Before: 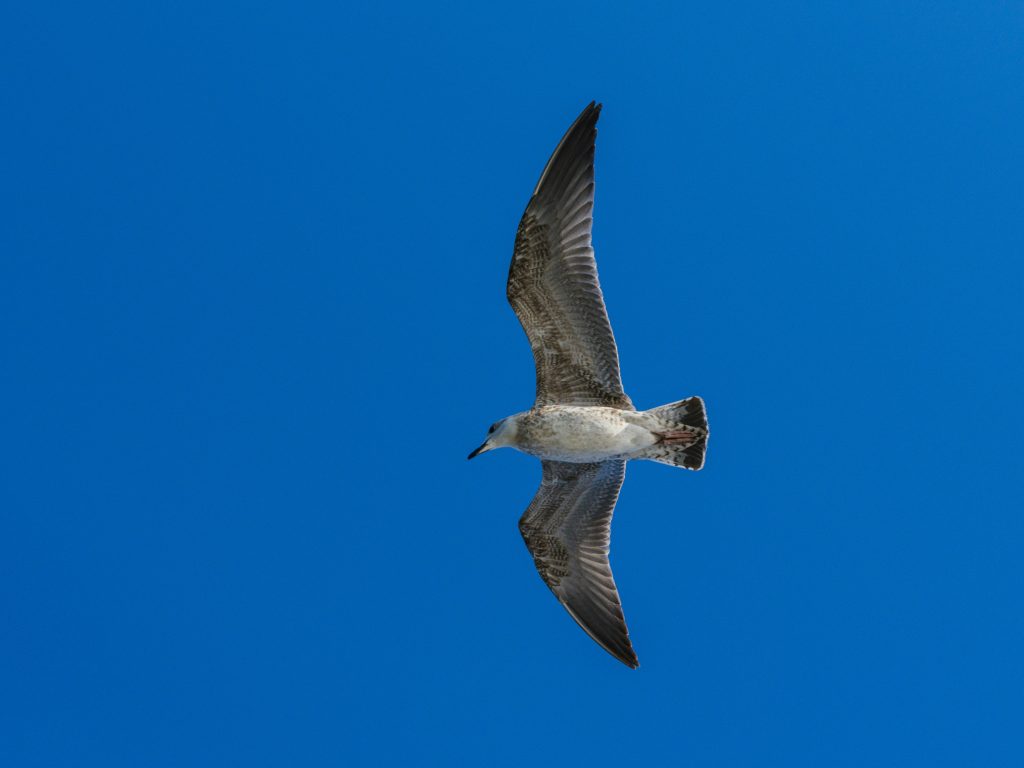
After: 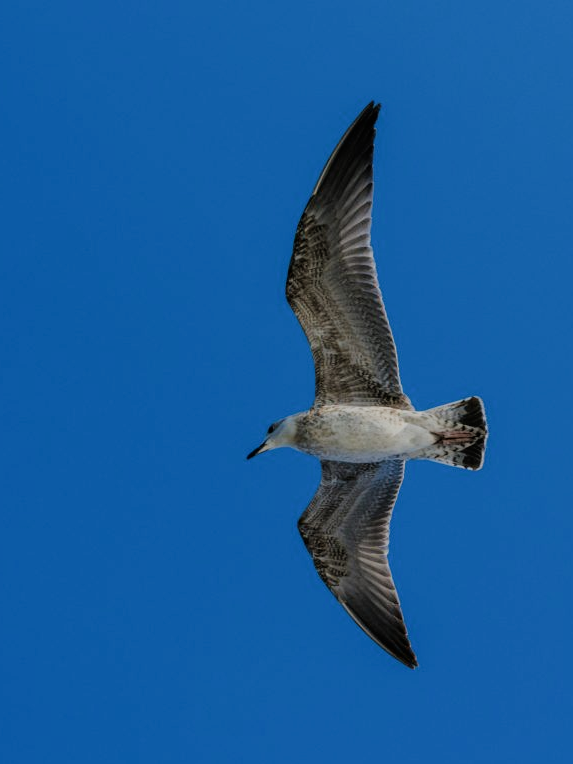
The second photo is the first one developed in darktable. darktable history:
filmic rgb: black relative exposure -6.98 EV, white relative exposure 5.63 EV, hardness 2.86
crop: left 21.674%, right 22.086%
rgb levels: preserve colors max RGB
